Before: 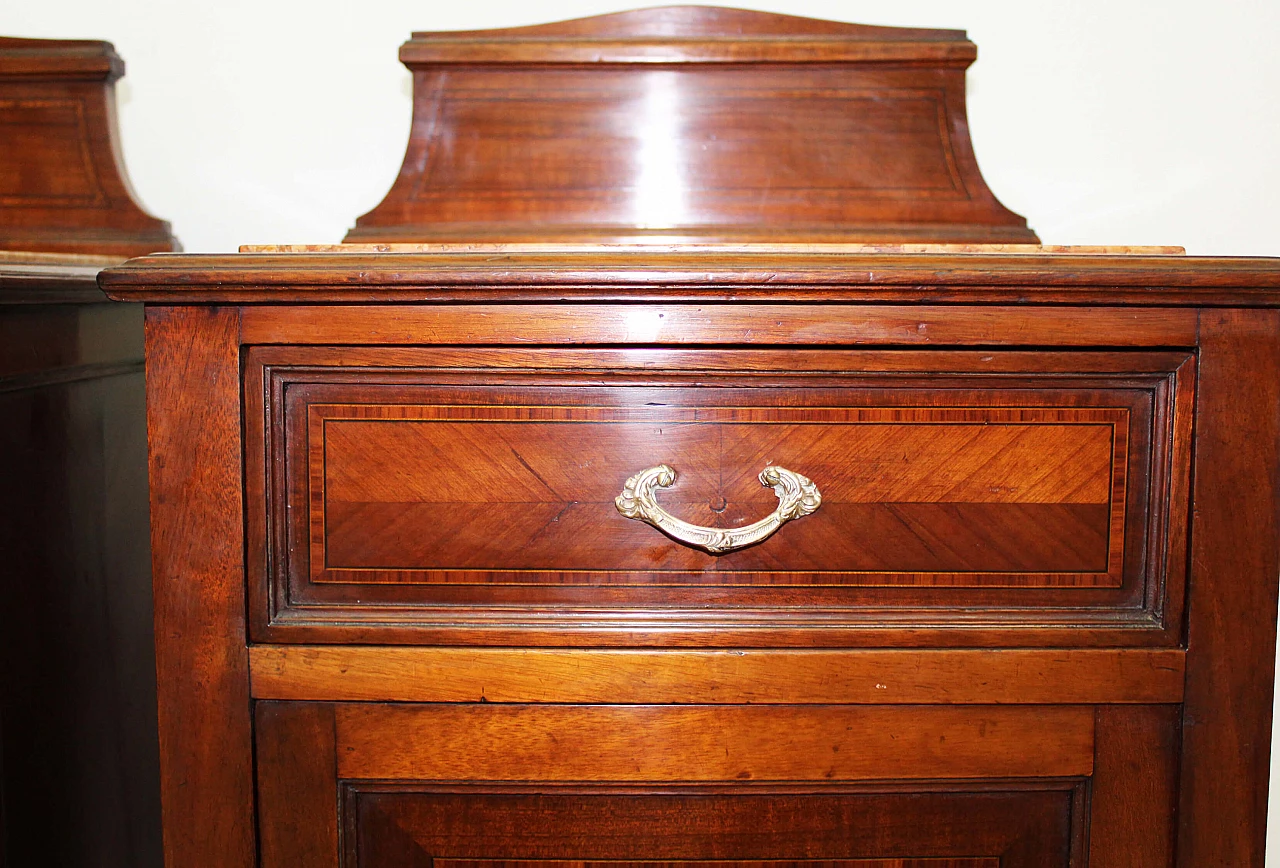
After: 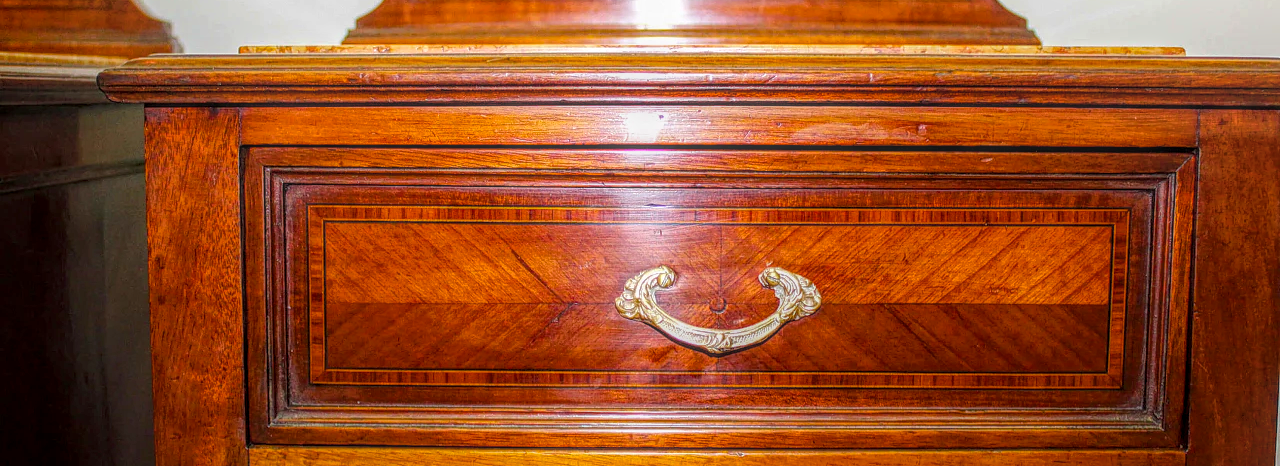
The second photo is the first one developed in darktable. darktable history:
color balance rgb: linear chroma grading › global chroma 9.722%, perceptual saturation grading › global saturation 25.125%, global vibrance 20%
local contrast: highlights 20%, shadows 24%, detail 199%, midtone range 0.2
crop and rotate: top 22.963%, bottom 23.264%
